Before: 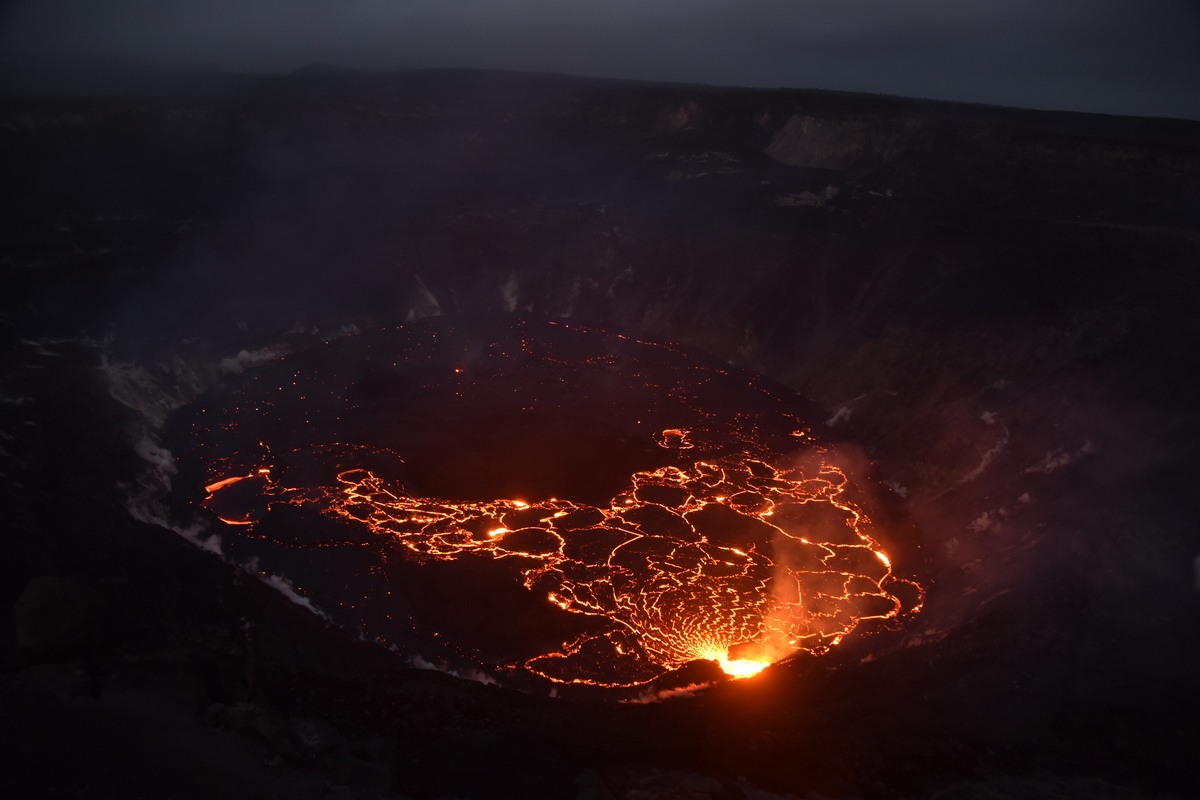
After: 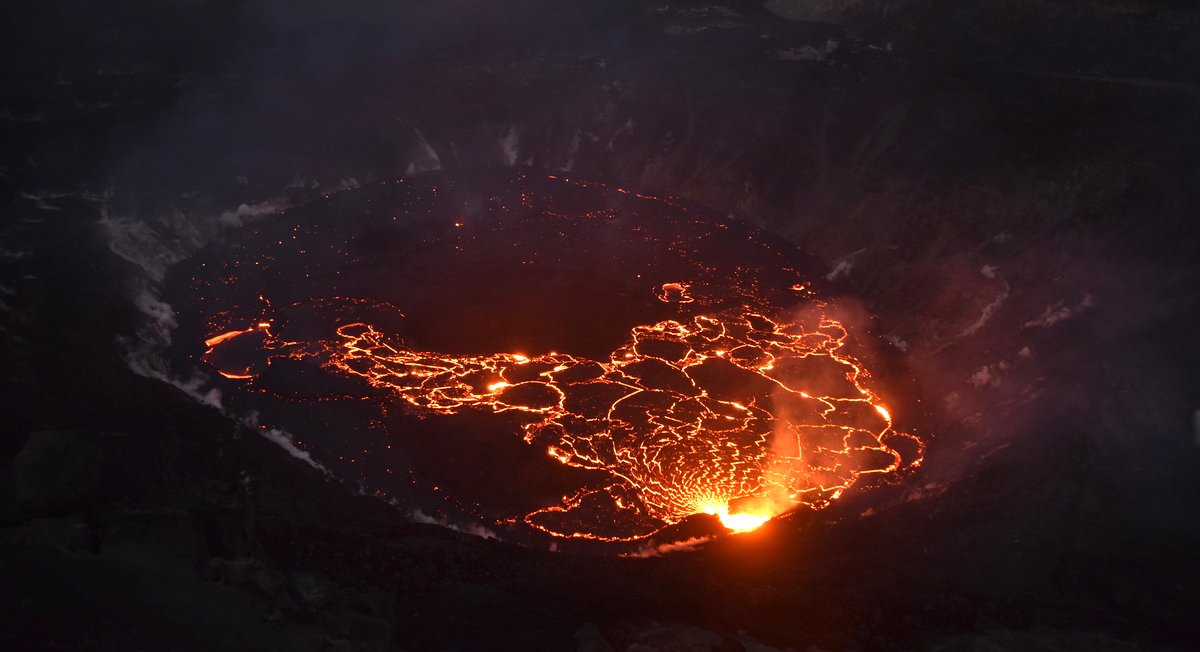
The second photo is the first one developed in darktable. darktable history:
exposure: black level correction 0, exposure 0.691 EV, compensate highlight preservation false
crop and rotate: top 18.471%
